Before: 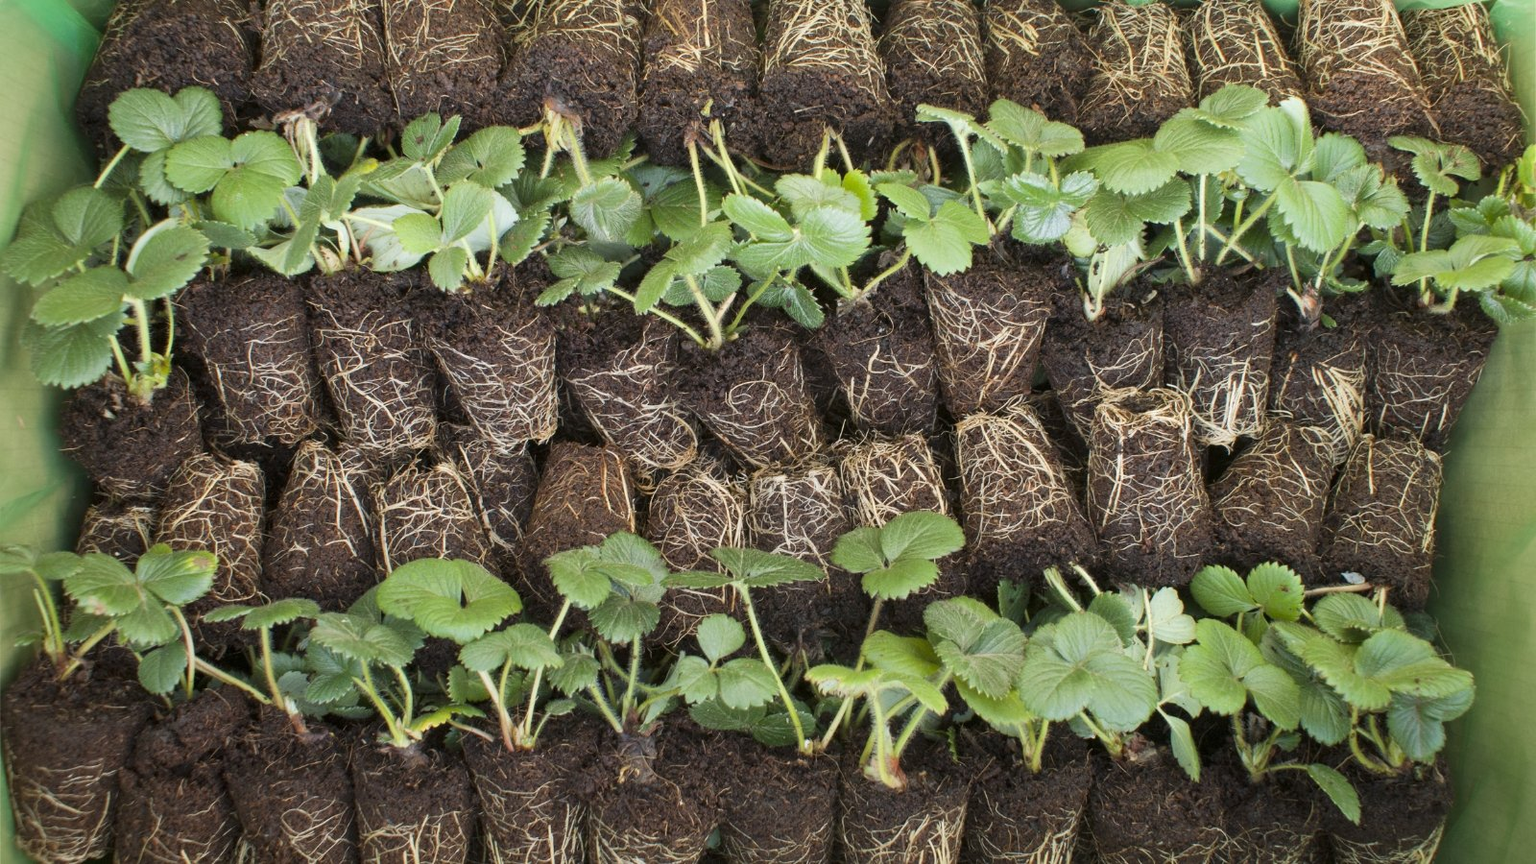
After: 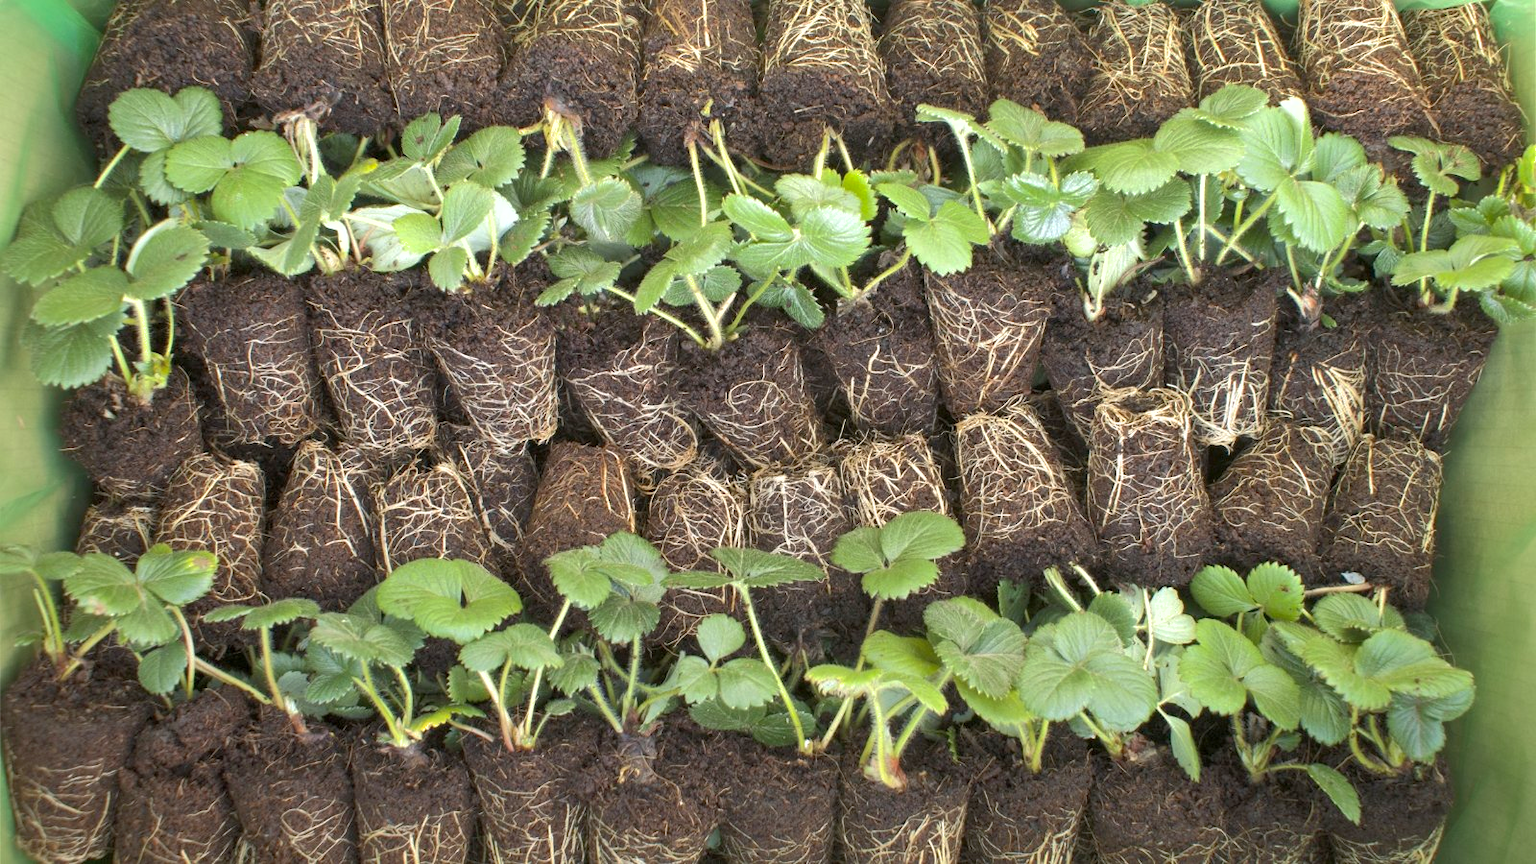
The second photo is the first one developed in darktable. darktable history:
shadows and highlights: on, module defaults
exposure: black level correction 0.001, exposure 0.5 EV, compensate exposure bias true, compensate highlight preservation false
